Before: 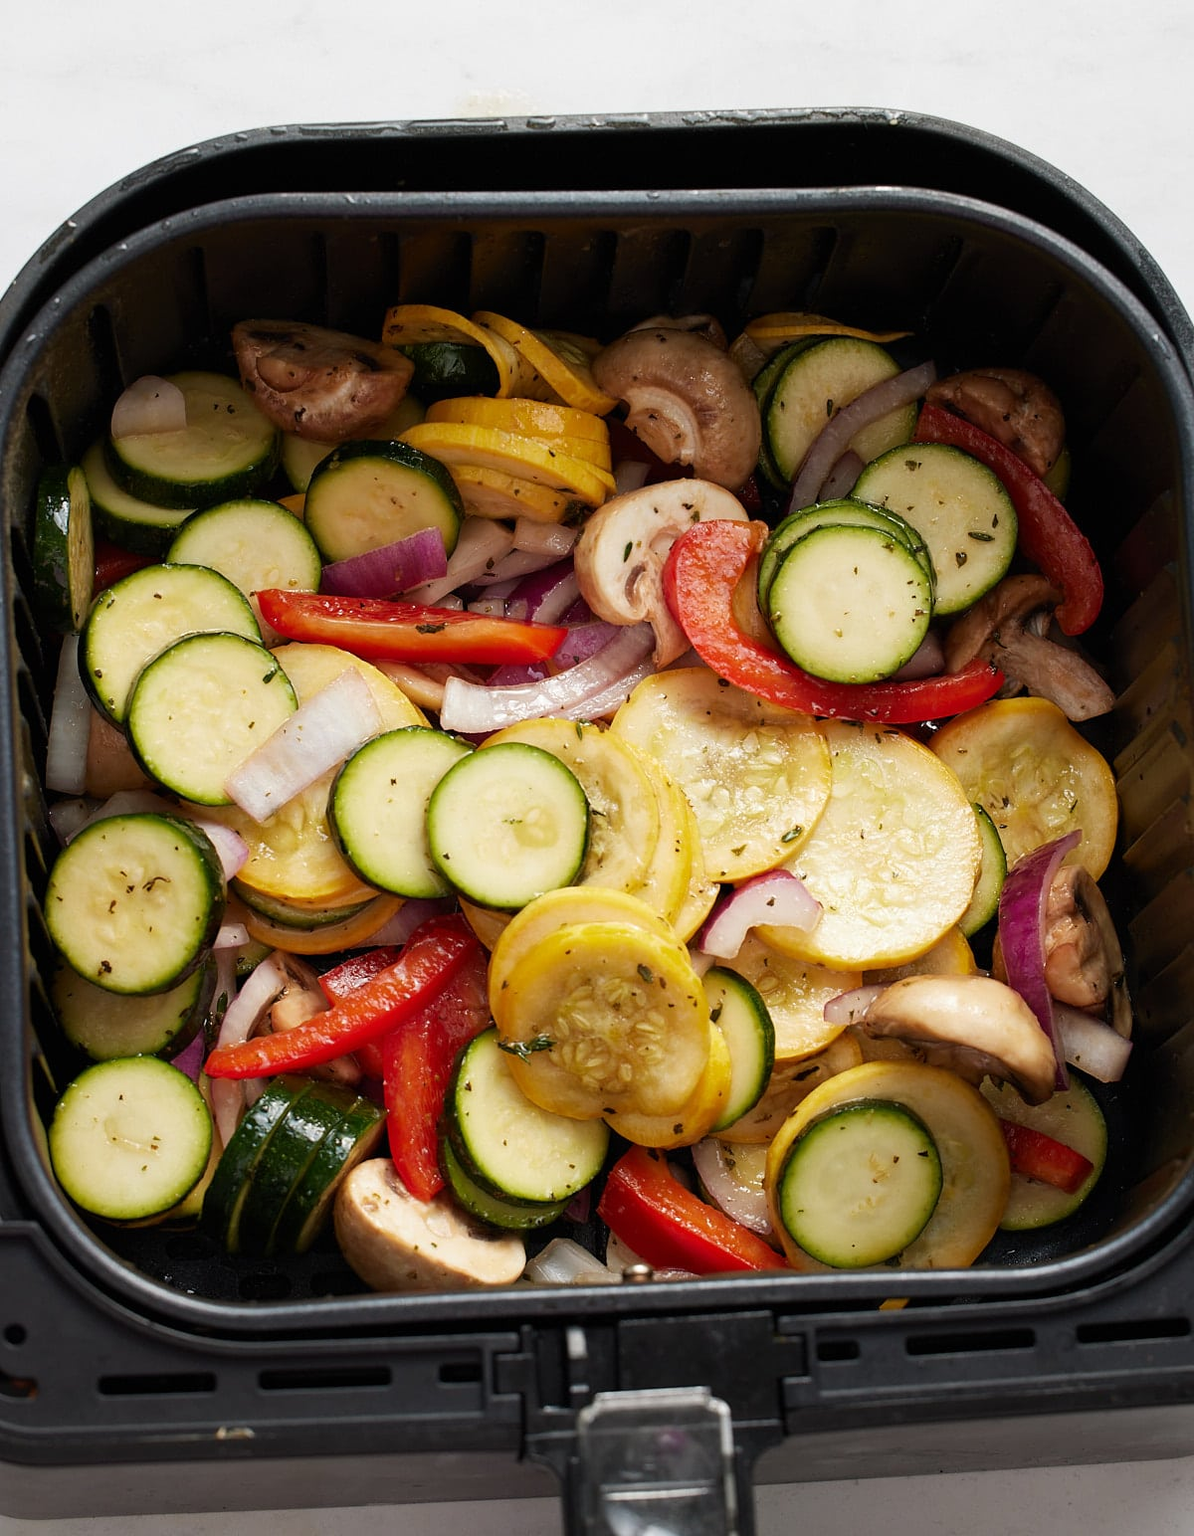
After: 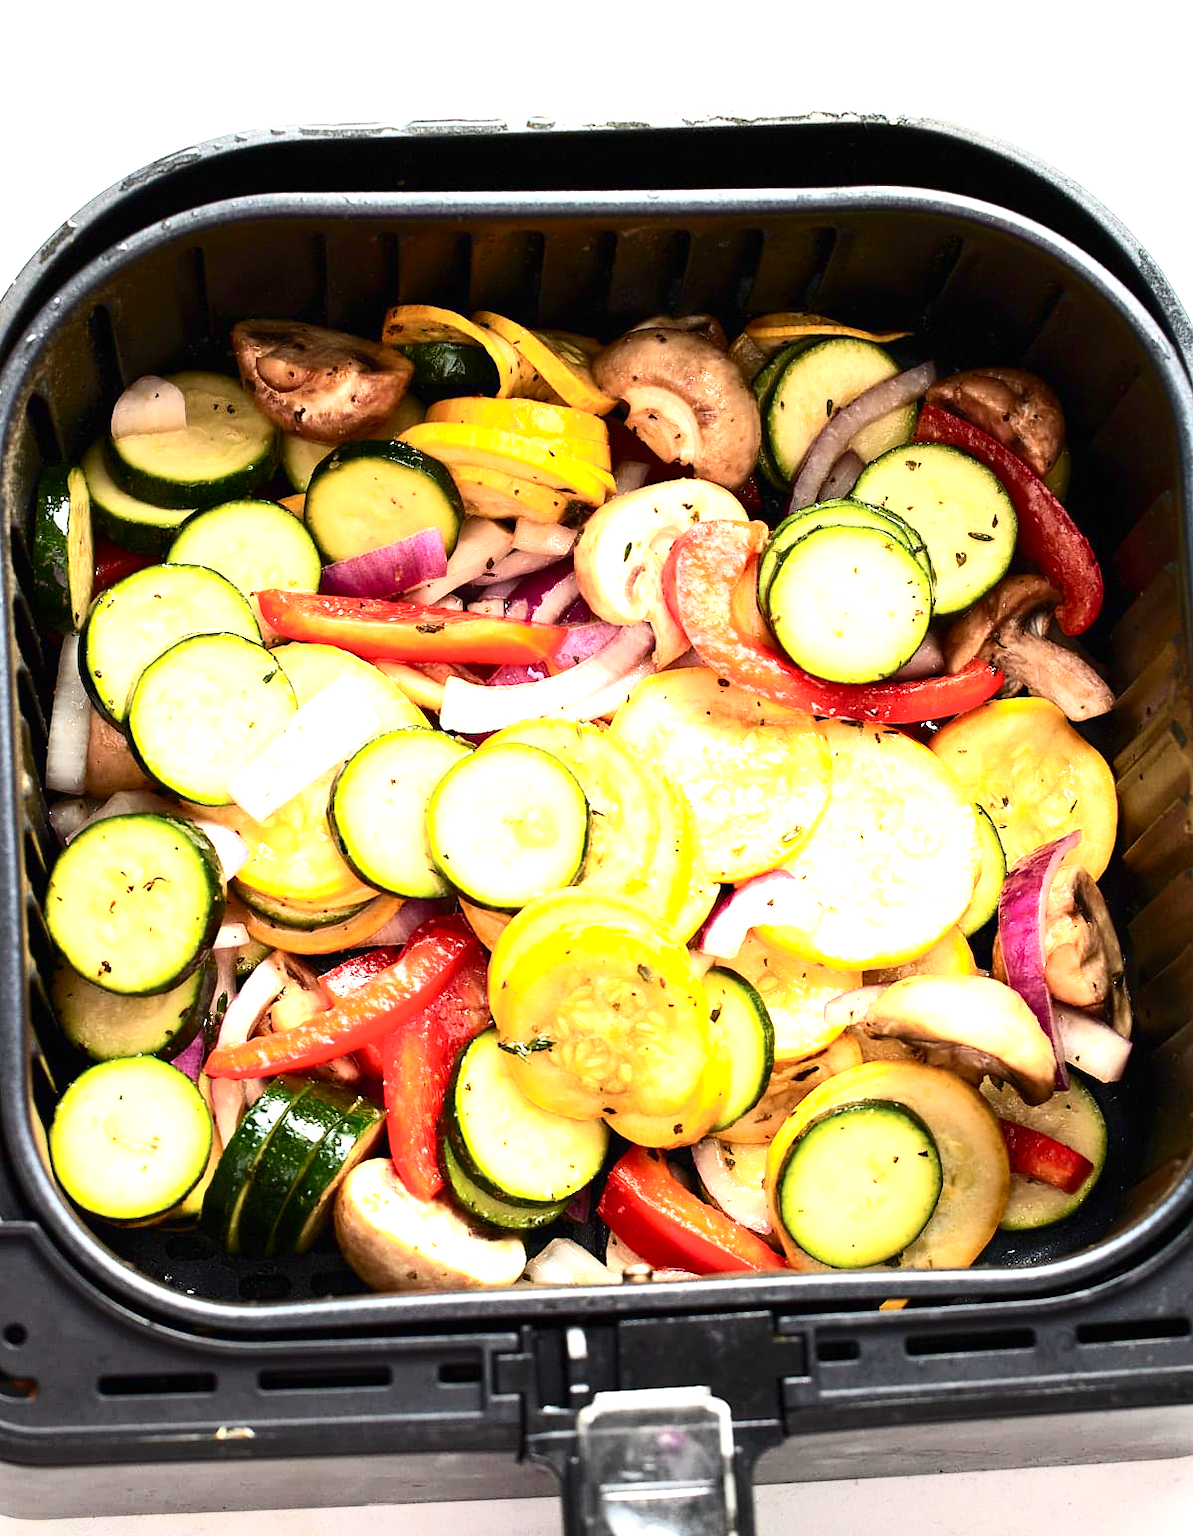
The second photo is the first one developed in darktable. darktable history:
exposure: exposure 1.996 EV, compensate highlight preservation false
contrast brightness saturation: contrast 0.294
